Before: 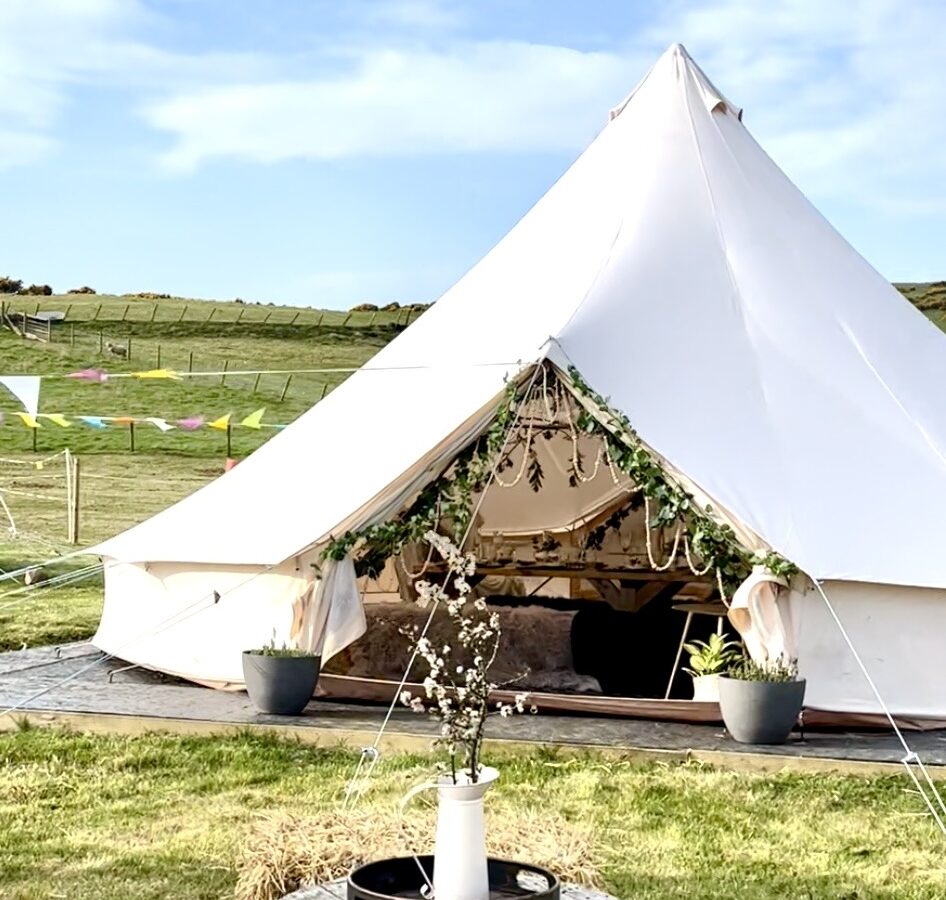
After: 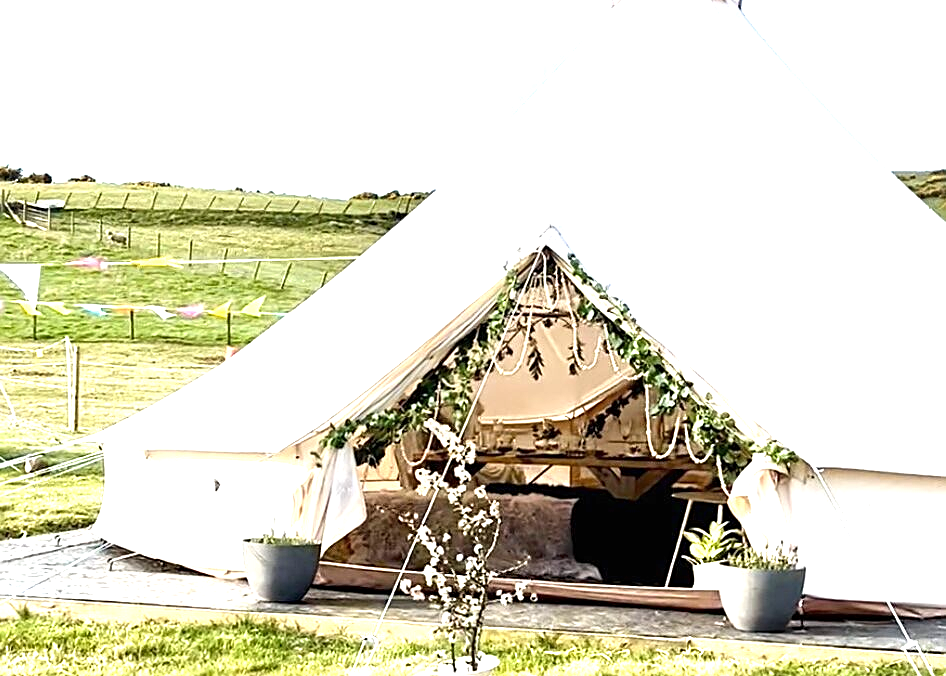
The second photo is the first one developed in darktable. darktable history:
sharpen: on, module defaults
exposure: black level correction 0, exposure 1.096 EV, compensate highlight preservation false
crop and rotate: top 12.449%, bottom 12.435%
